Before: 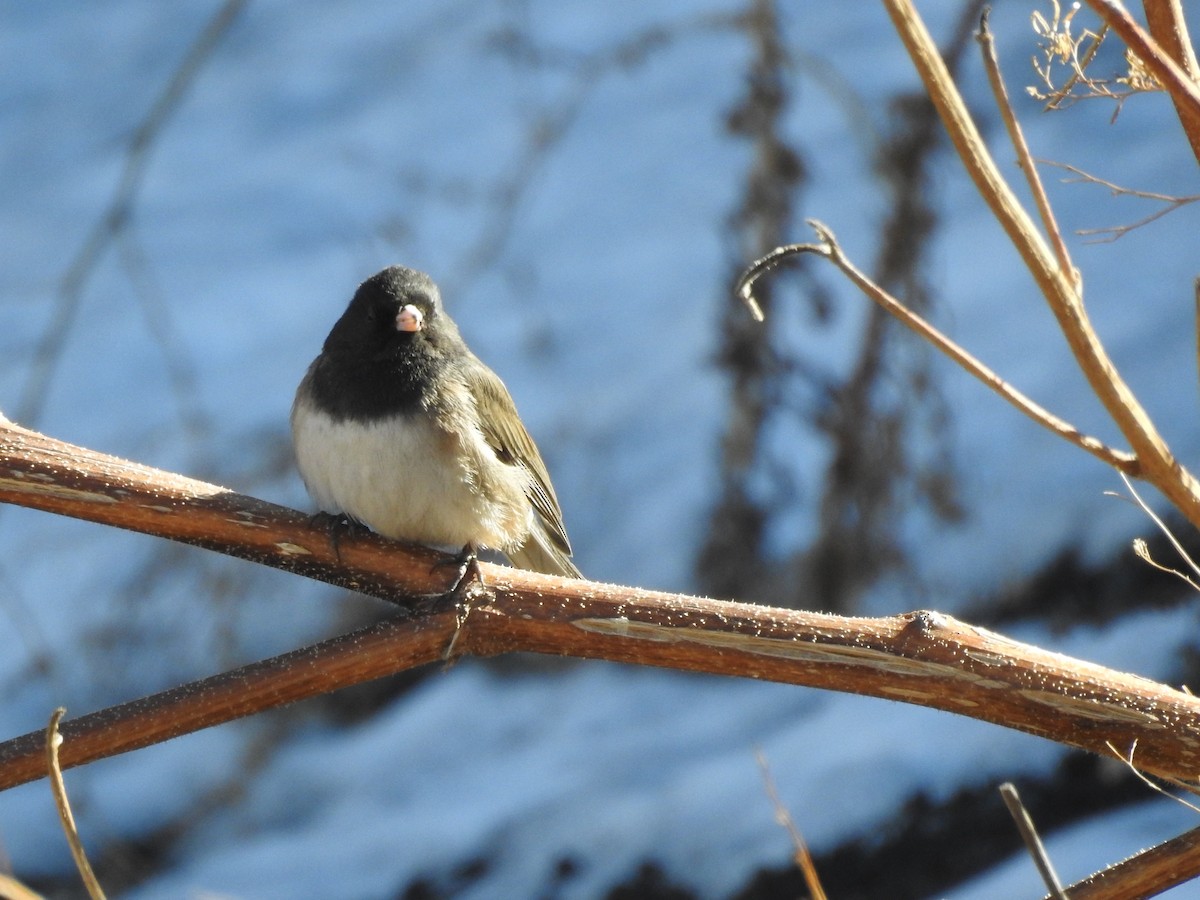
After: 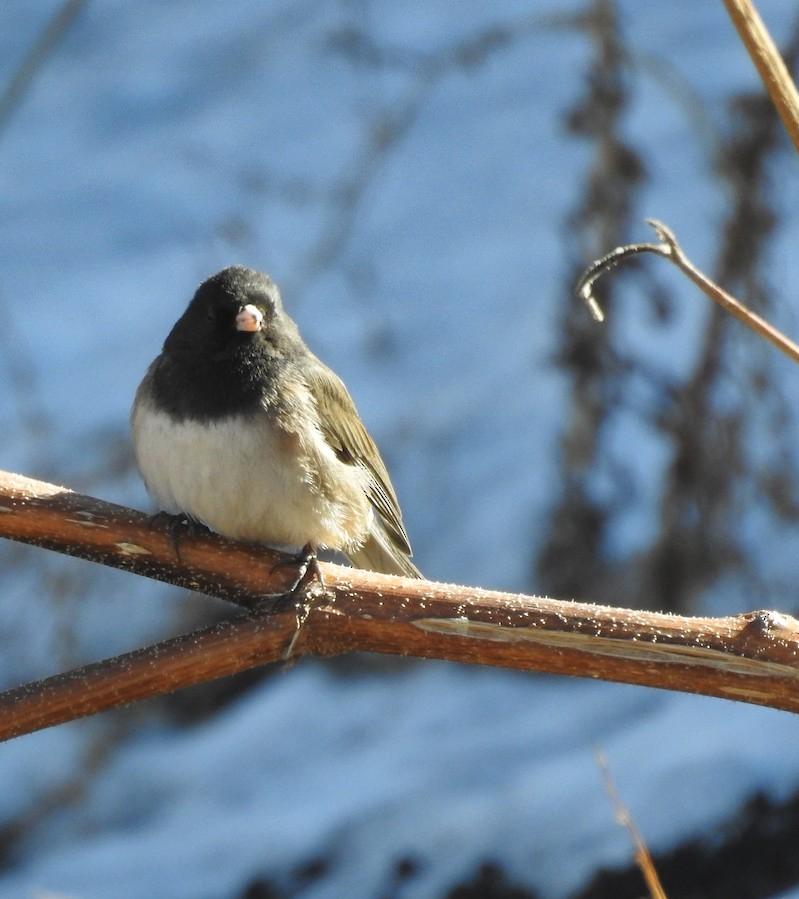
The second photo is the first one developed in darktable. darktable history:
crop and rotate: left 13.342%, right 19.991%
shadows and highlights: shadows 30.63, highlights -63.22, shadows color adjustment 98%, highlights color adjustment 58.61%, soften with gaussian
